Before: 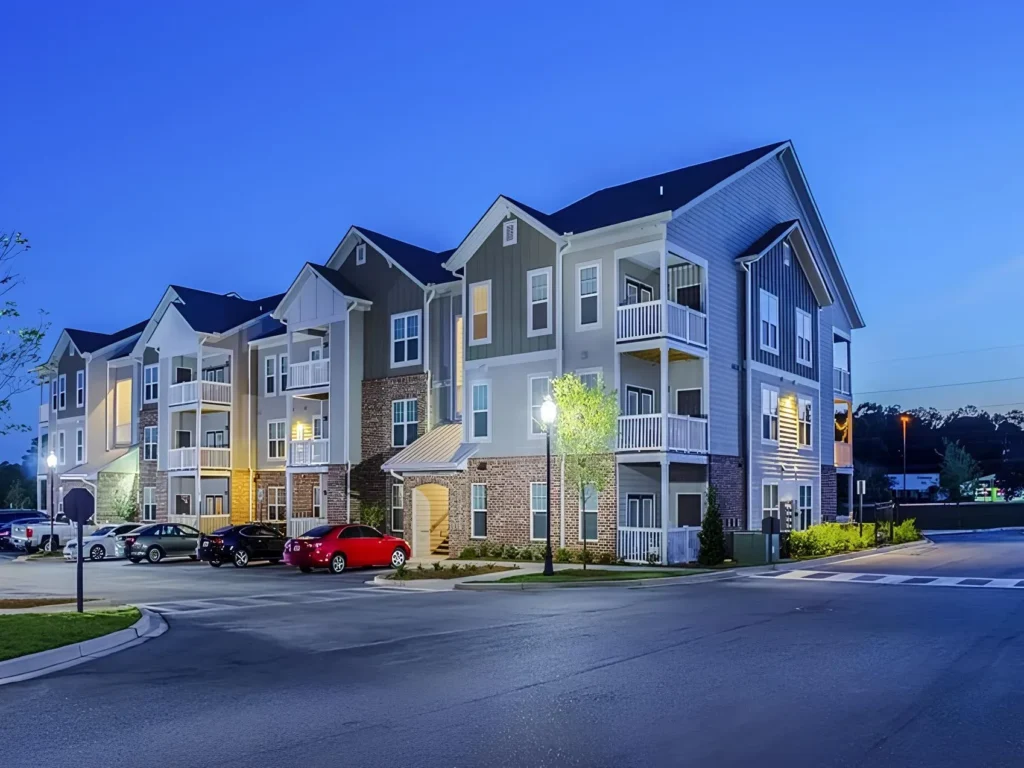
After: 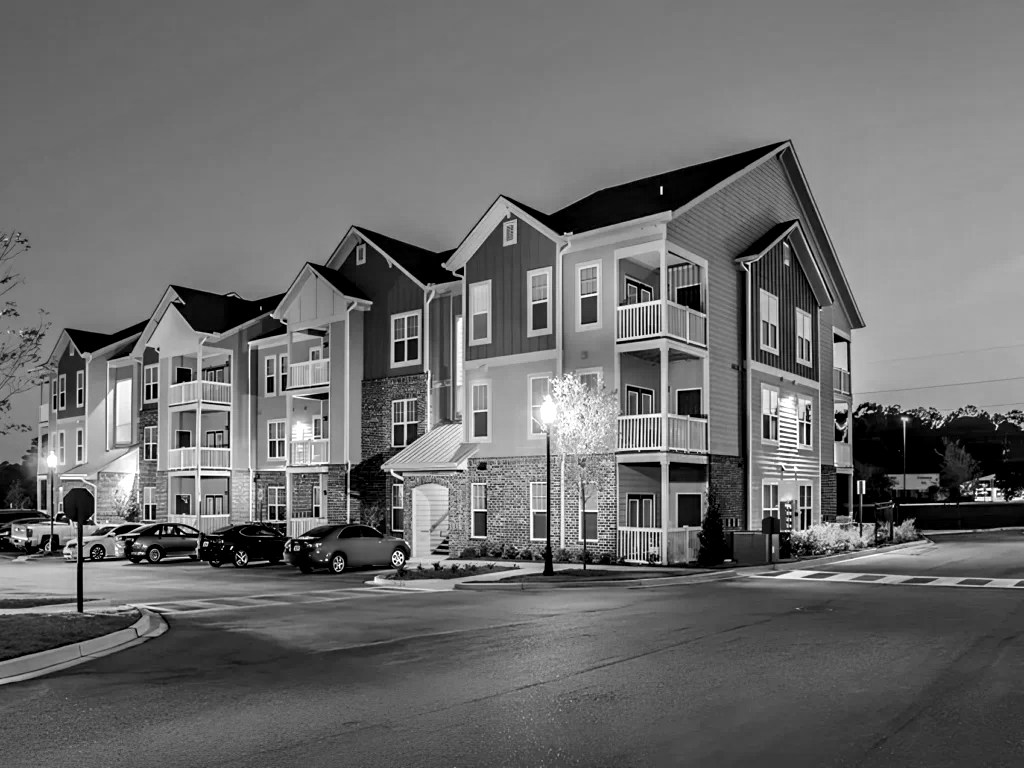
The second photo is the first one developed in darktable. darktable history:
contrast equalizer: y [[0.545, 0.572, 0.59, 0.59, 0.571, 0.545], [0.5 ×6], [0.5 ×6], [0 ×6], [0 ×6]]
monochrome: on, module defaults
